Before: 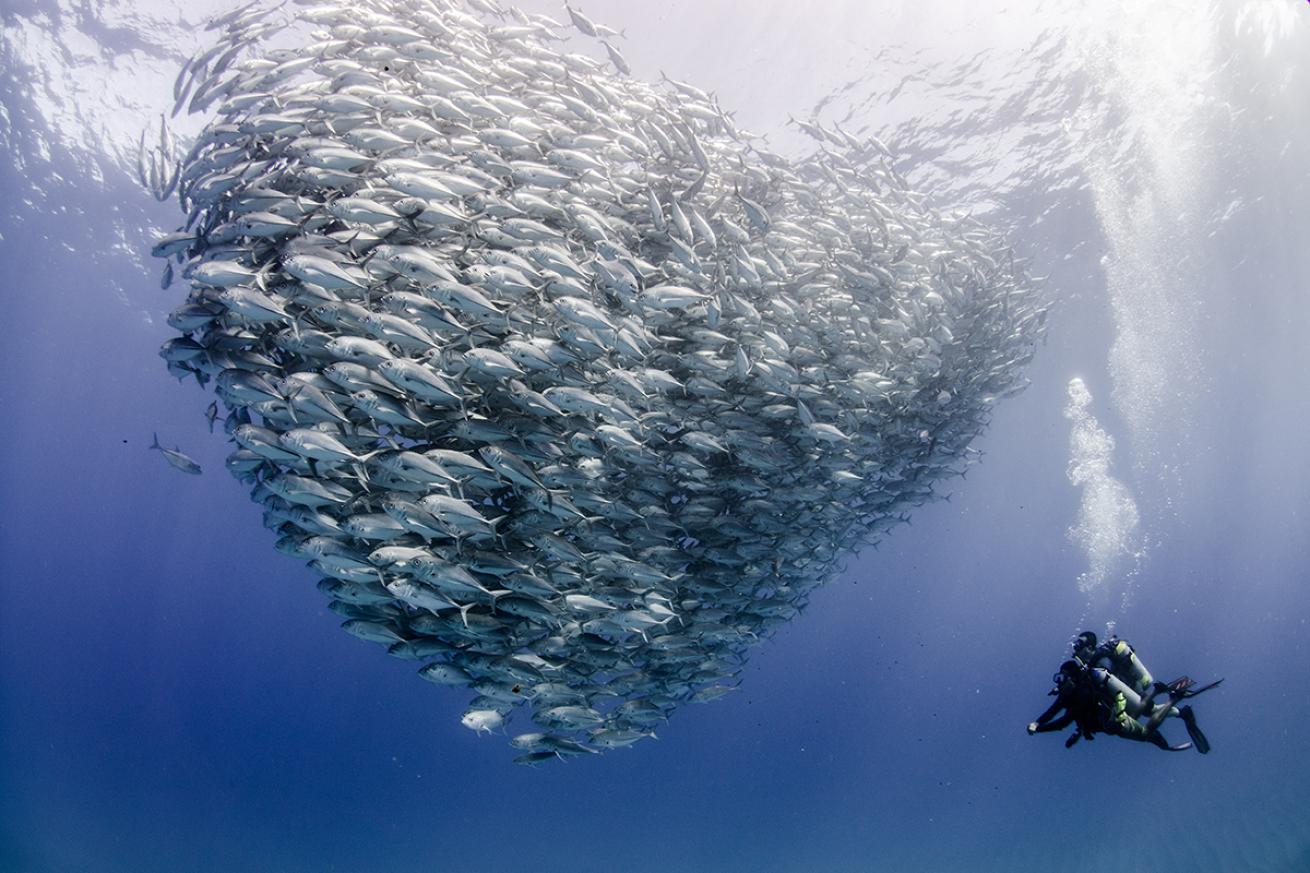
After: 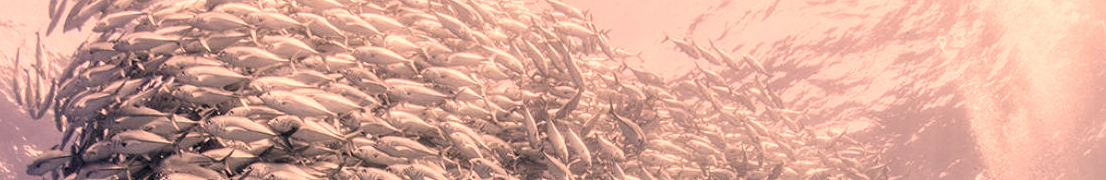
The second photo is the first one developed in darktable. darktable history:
local contrast: on, module defaults
color correction: highlights a* 39.69, highlights b* 39.55, saturation 0.686
crop and rotate: left 9.65%, top 9.502%, right 5.849%, bottom 69.873%
